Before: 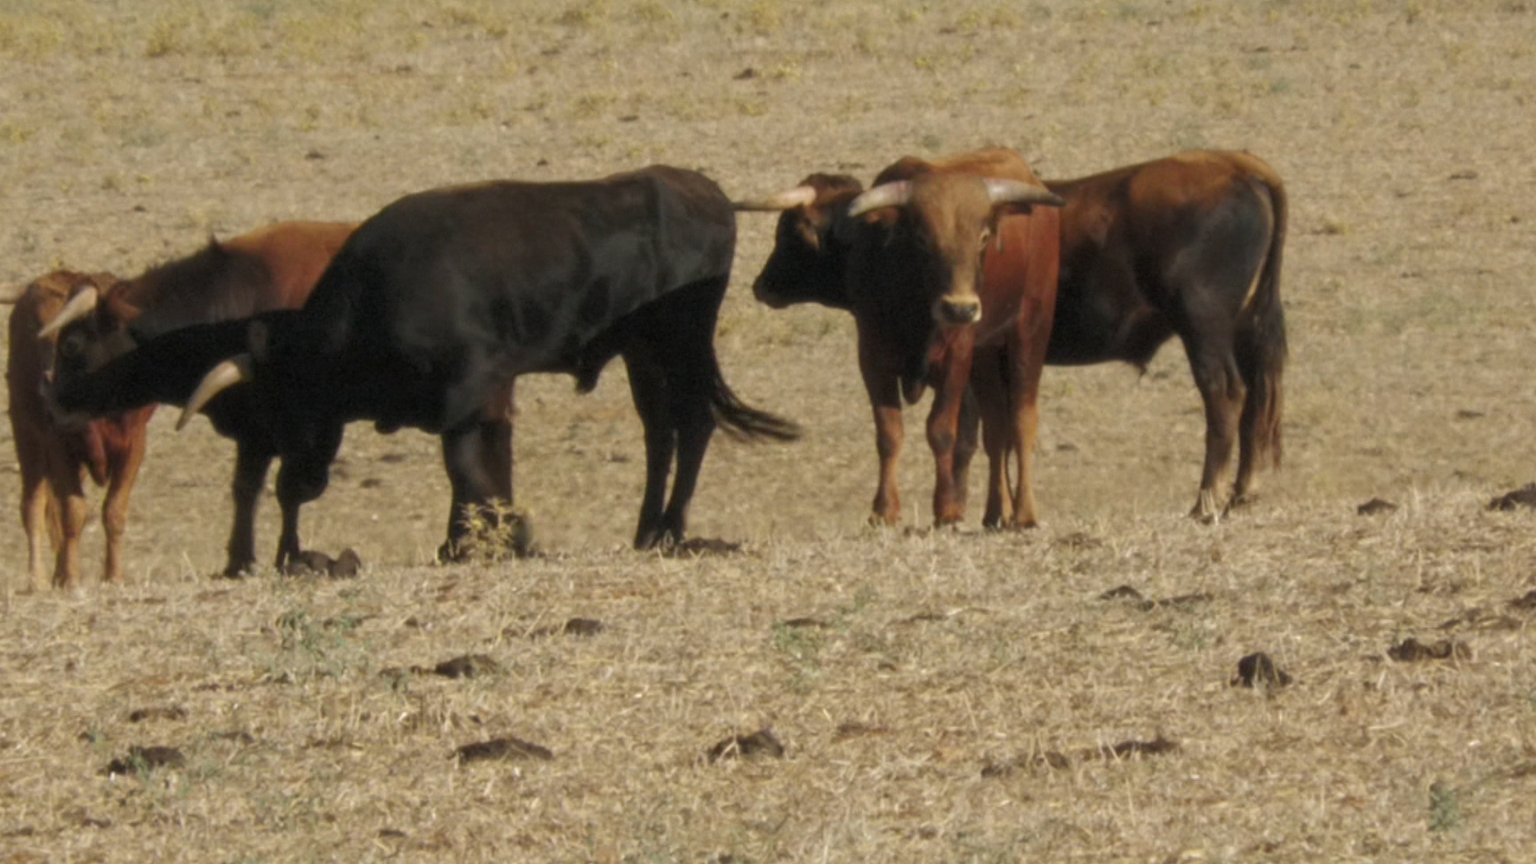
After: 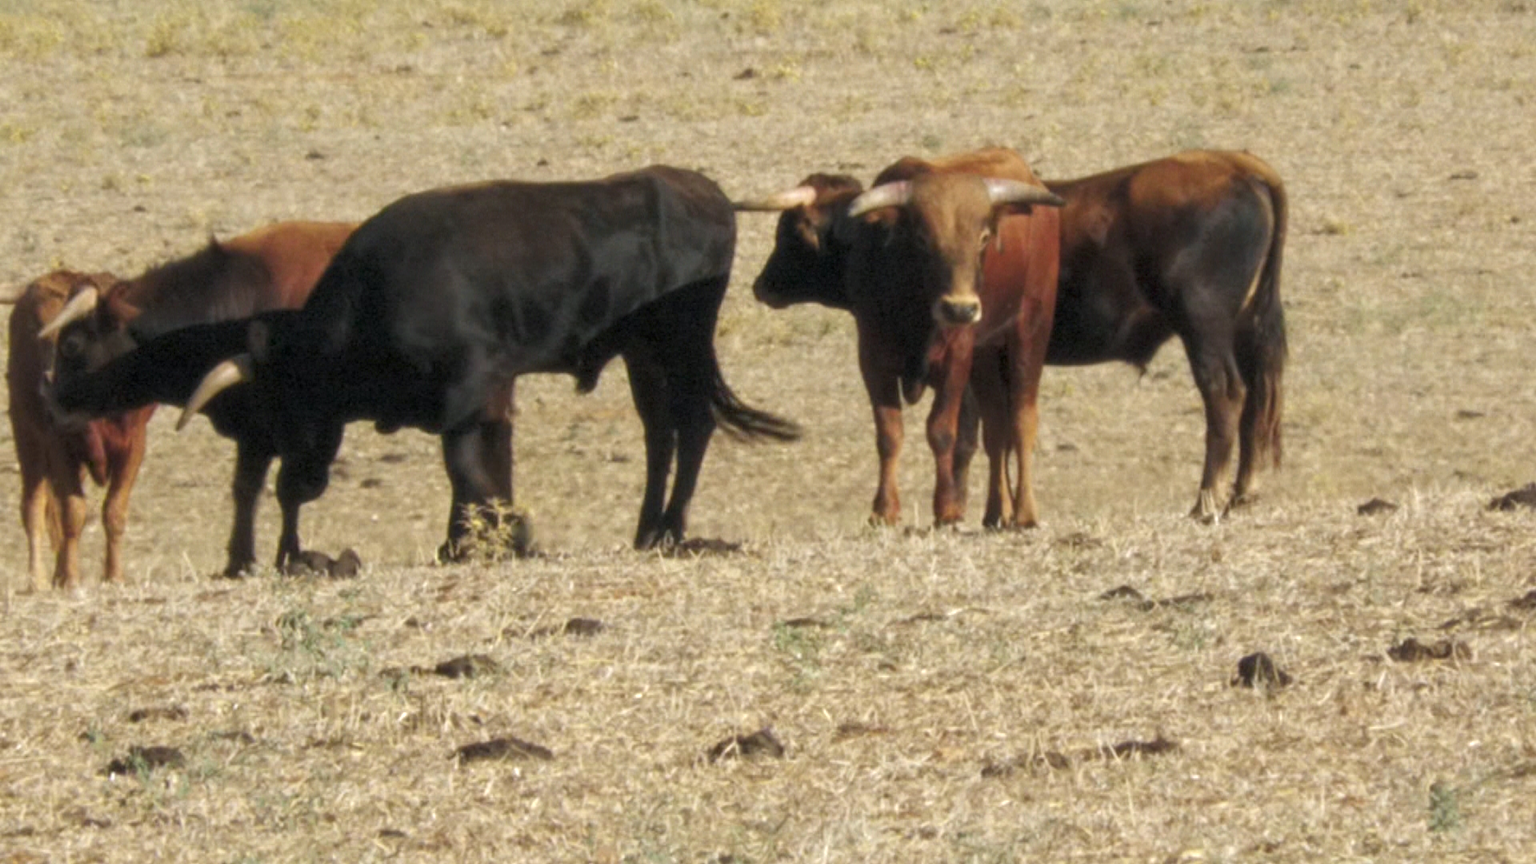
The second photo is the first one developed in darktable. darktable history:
exposure: black level correction 0, exposure 0.5 EV, compensate exposure bias true, compensate highlight preservation false
local contrast: highlights 101%, shadows 102%, detail 119%, midtone range 0.2
color calibration: output R [0.994, 0.059, -0.119, 0], output G [-0.036, 1.09, -0.119, 0], output B [0.078, -0.108, 0.961, 0], illuminant as shot in camera, x 0.358, y 0.373, temperature 4628.91 K
